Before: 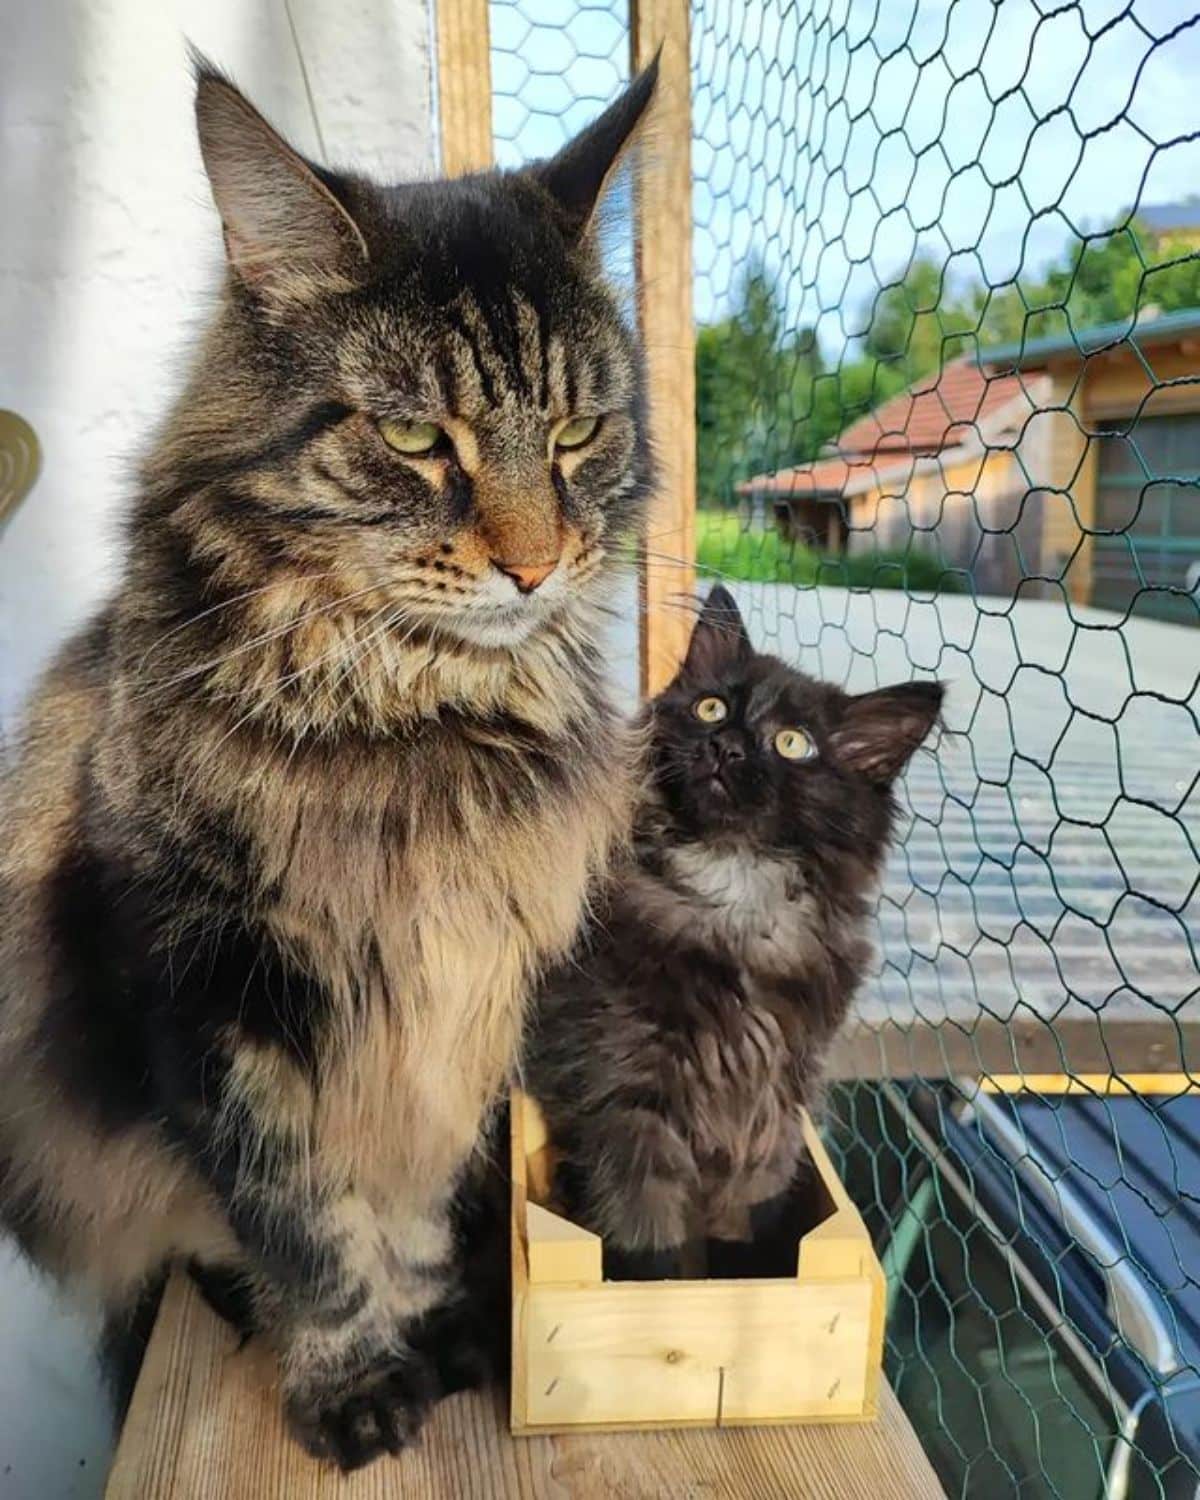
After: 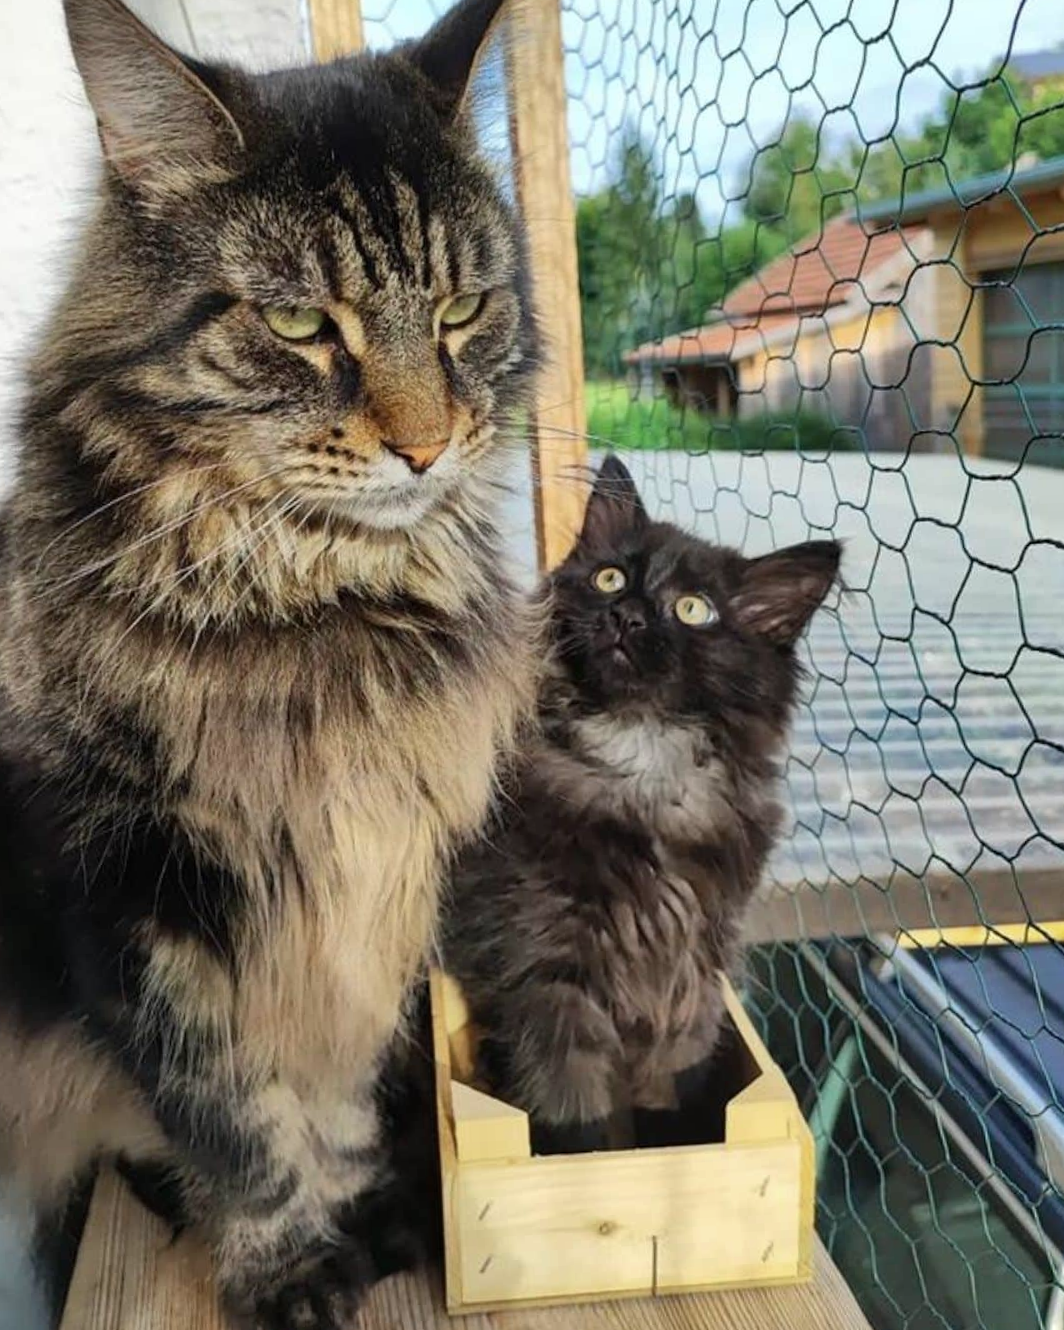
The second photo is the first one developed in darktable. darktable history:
crop and rotate: angle 2.97°, left 5.62%, top 5.681%
color zones: curves: ch1 [(0.113, 0.438) (0.75, 0.5)]; ch2 [(0.12, 0.526) (0.75, 0.5)]
